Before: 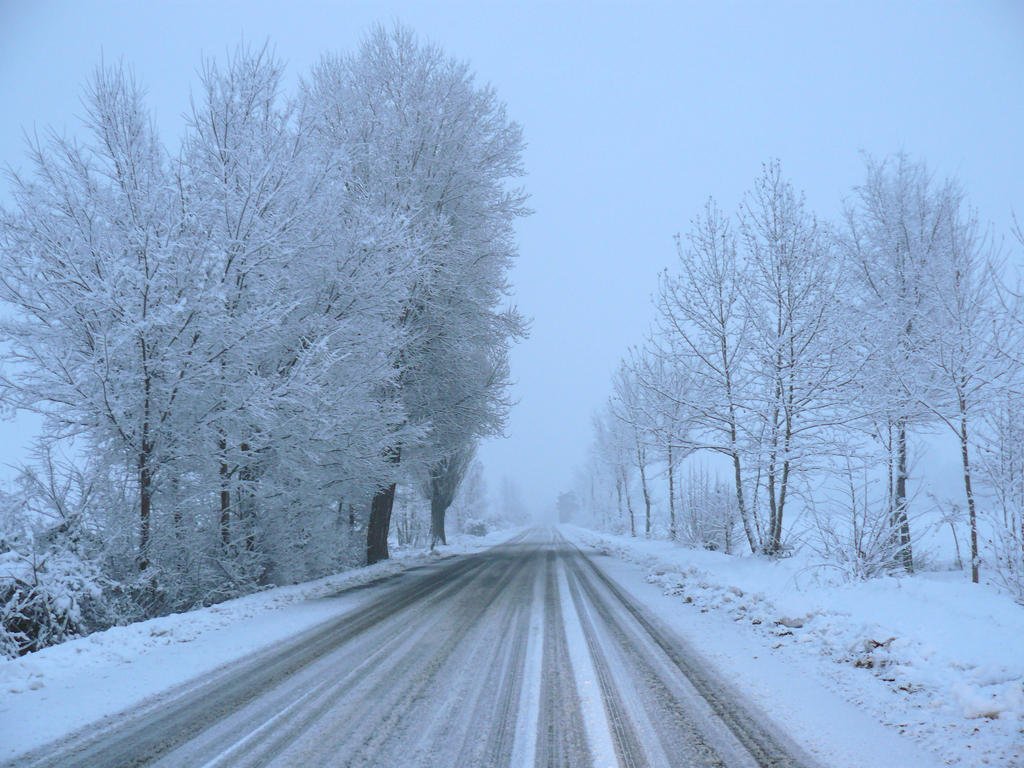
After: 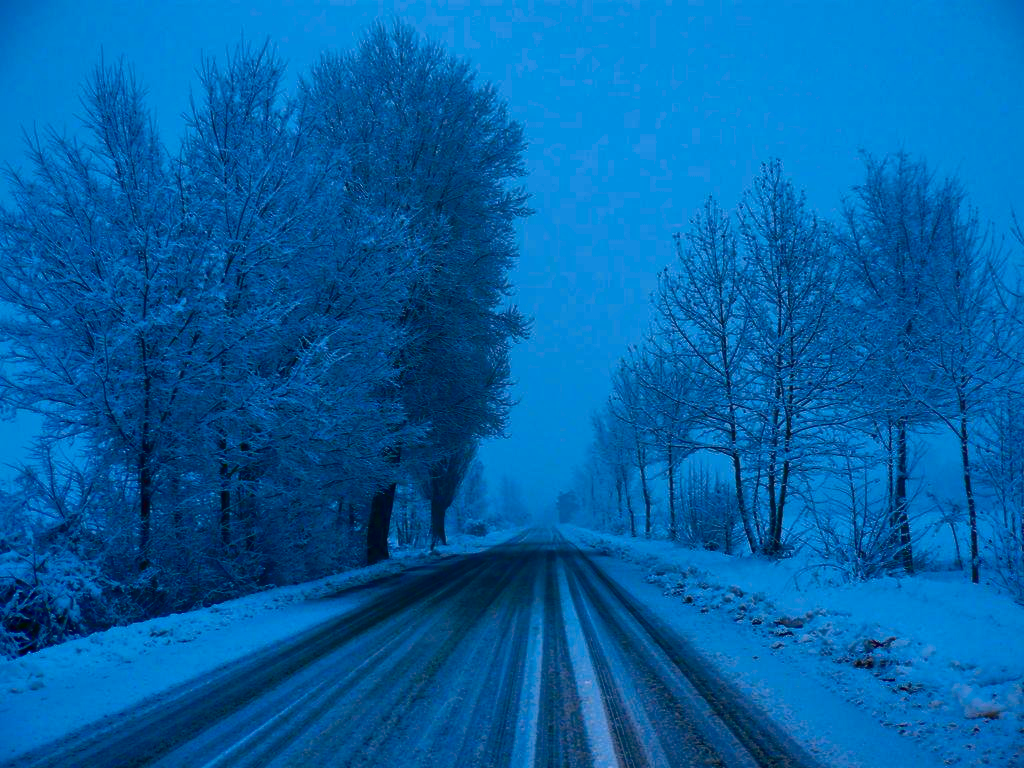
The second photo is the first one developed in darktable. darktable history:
contrast brightness saturation: brightness -0.998, saturation 0.981
shadows and highlights: on, module defaults
